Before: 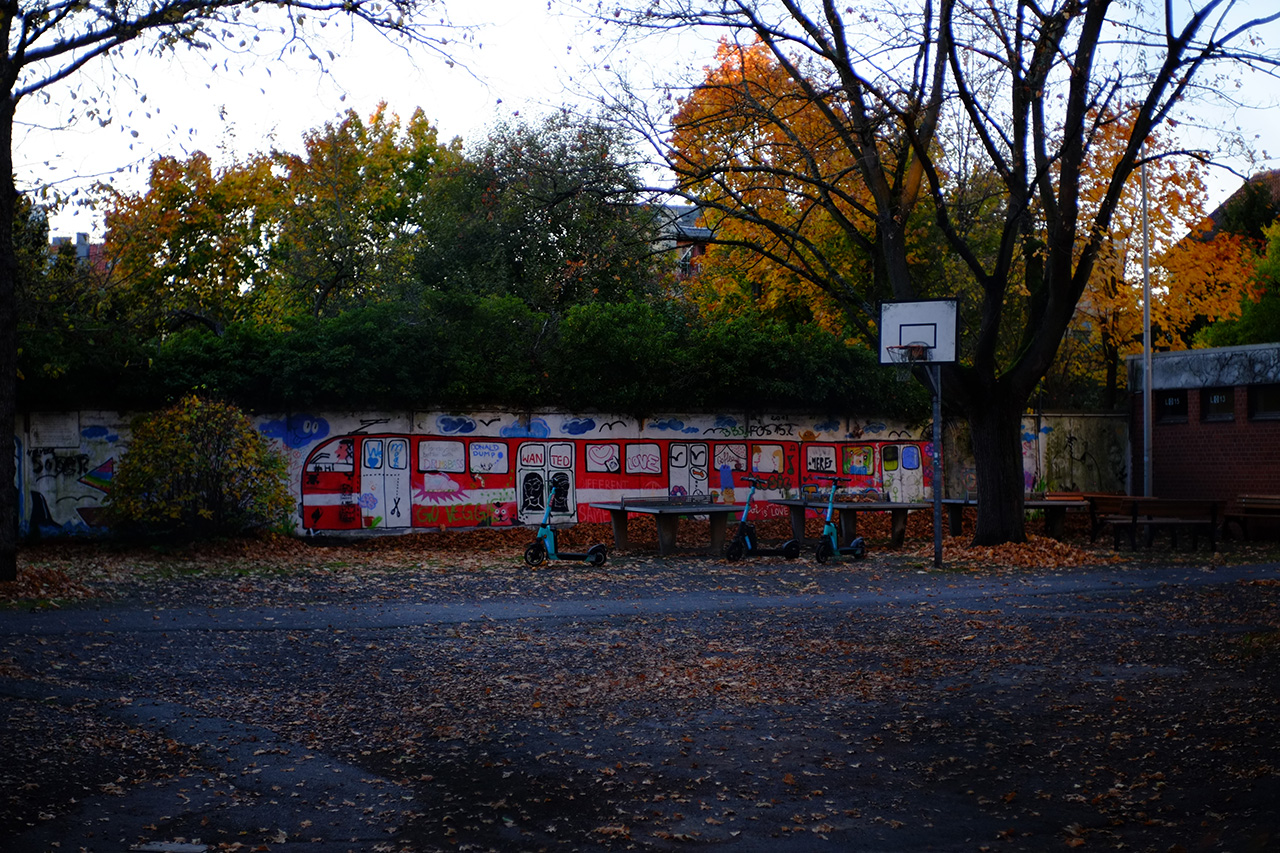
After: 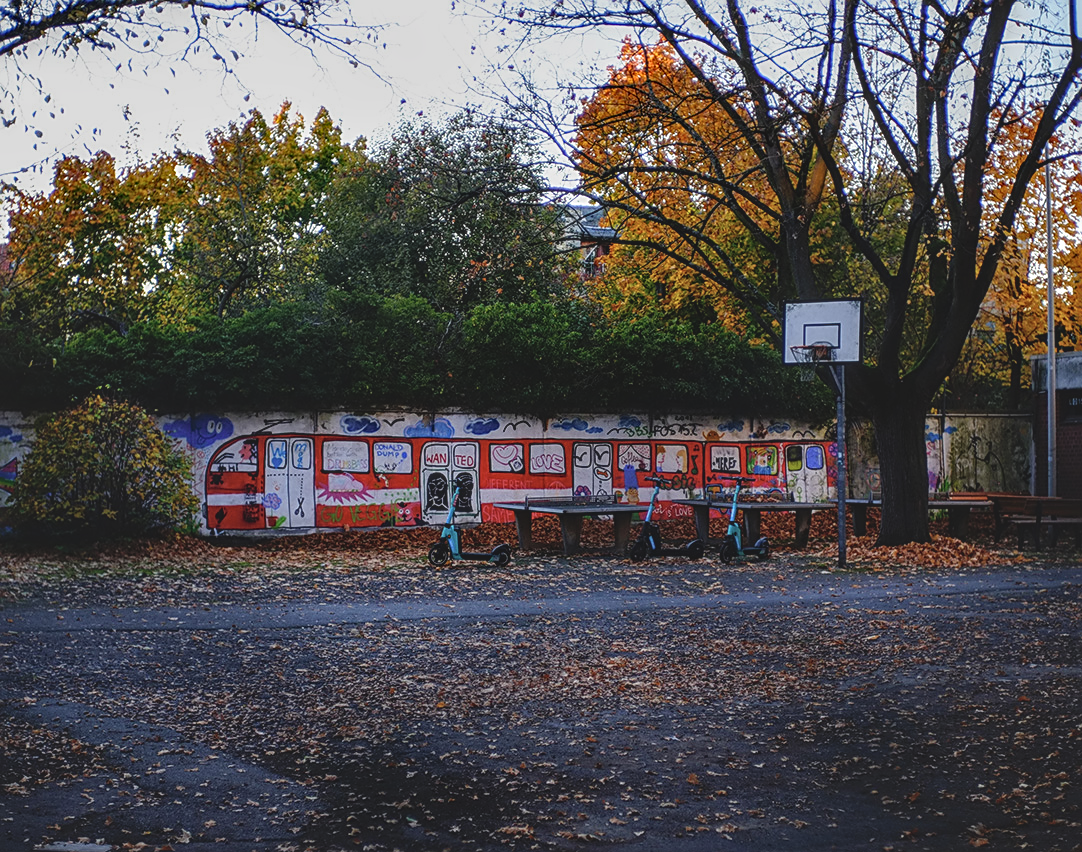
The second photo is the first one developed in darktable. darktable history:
crop: left 7.557%, right 7.851%
contrast brightness saturation: contrast -0.298
local contrast: highlights 3%, shadows 6%, detail 182%
sharpen: on, module defaults
